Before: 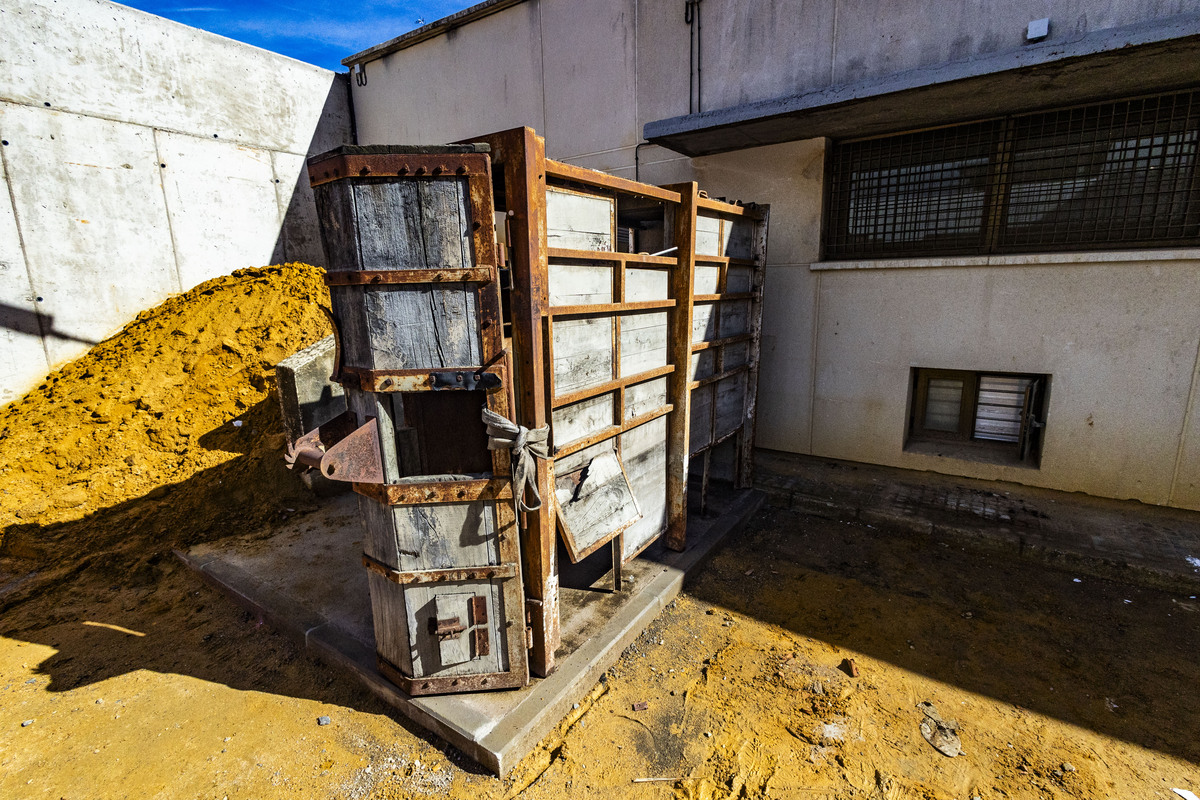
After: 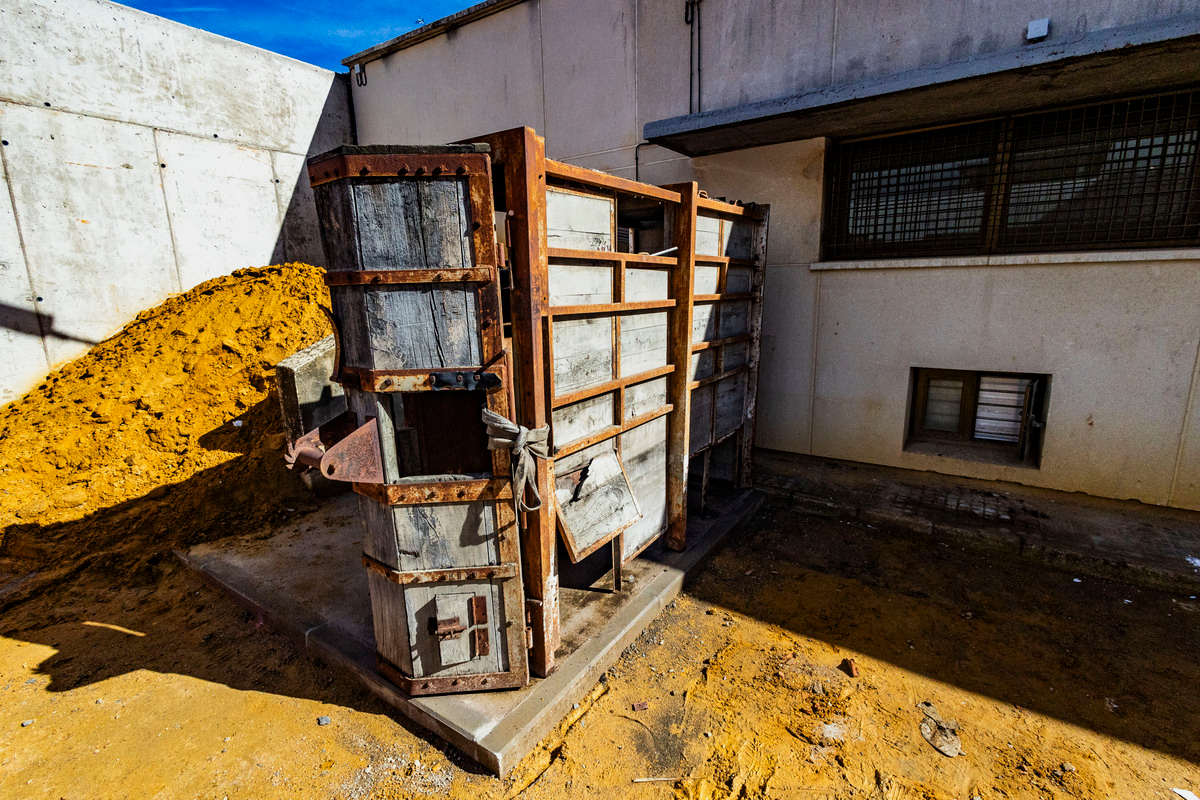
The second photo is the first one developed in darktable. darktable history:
exposure: exposure -0.155 EV, compensate highlight preservation false
